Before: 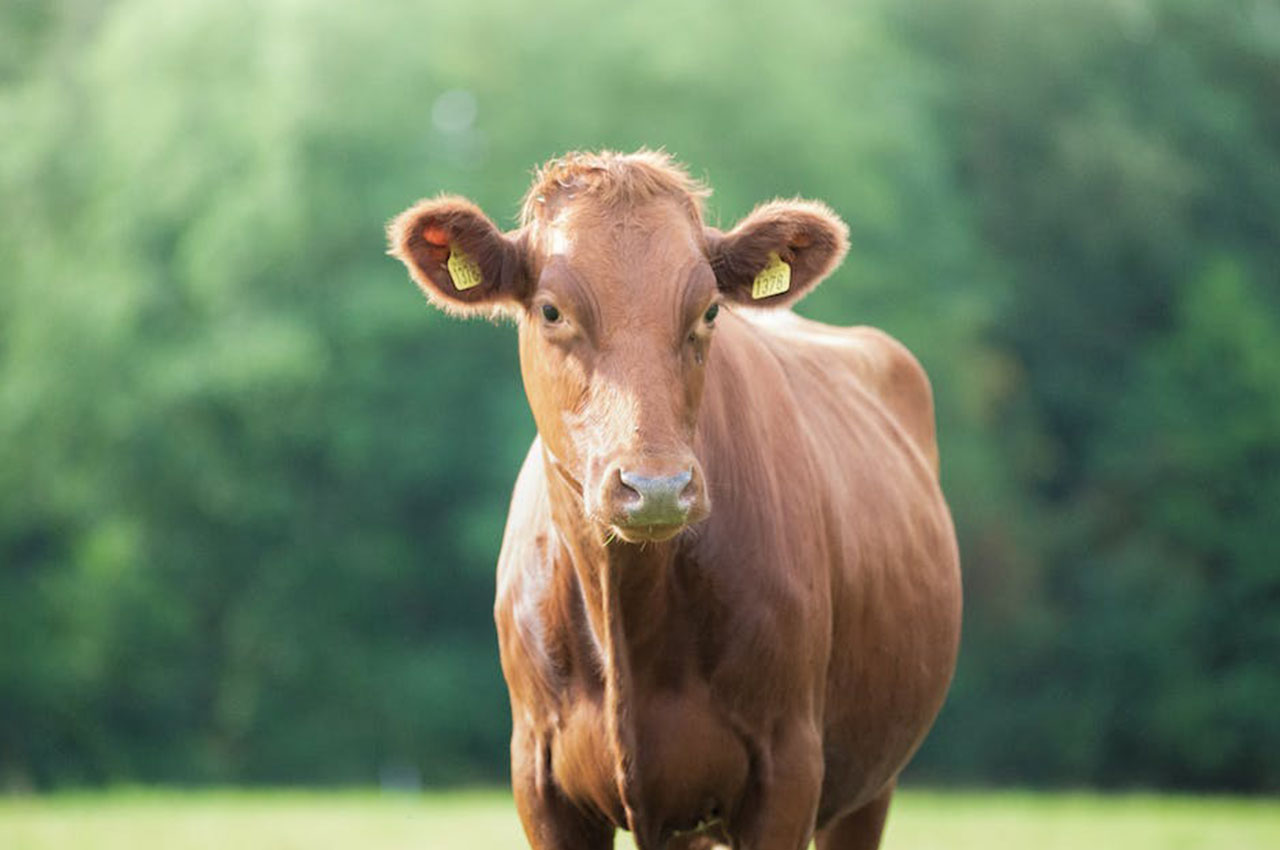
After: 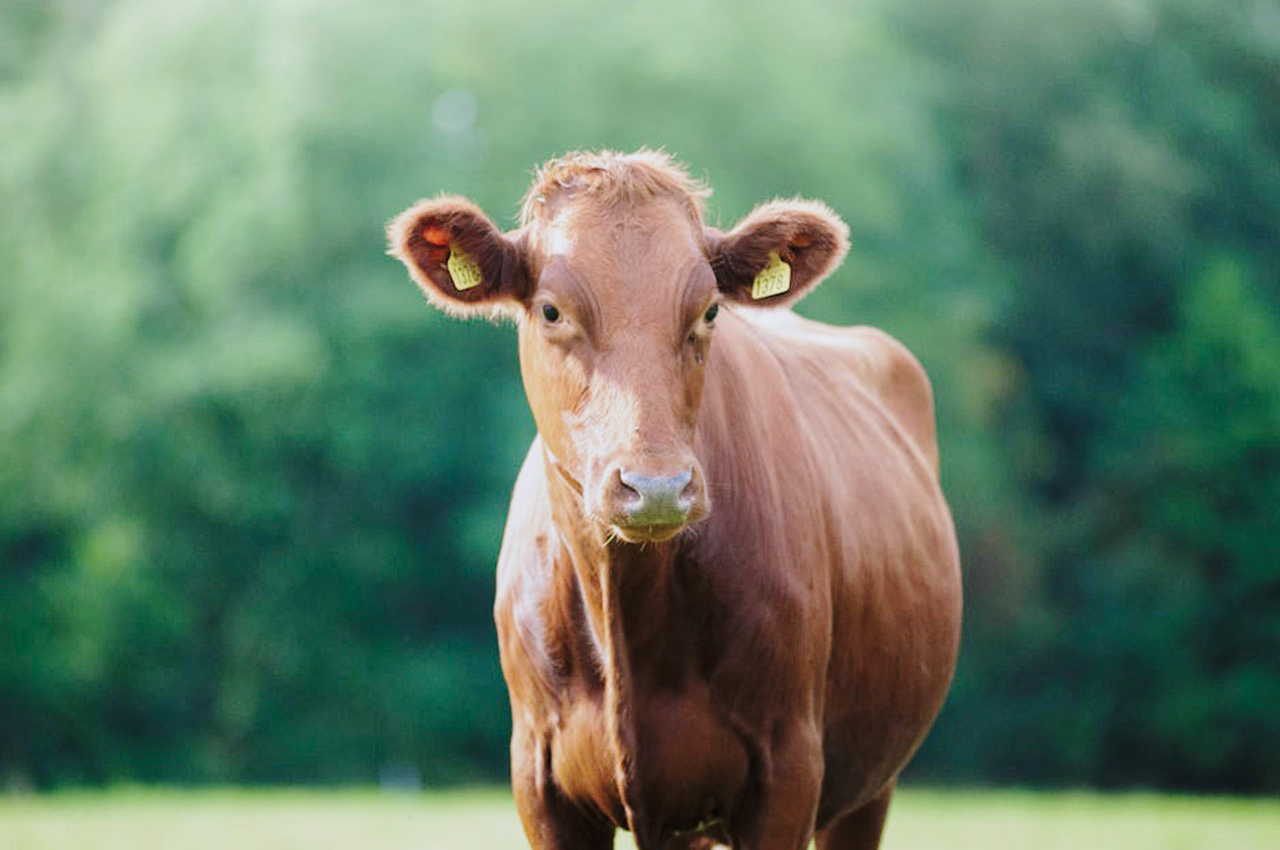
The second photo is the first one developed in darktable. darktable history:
base curve: curves: ch0 [(0, 0) (0.028, 0.03) (0.121, 0.232) (0.46, 0.748) (0.859, 0.968) (1, 1)], preserve colors none
exposure: black level correction 0, exposure -0.845 EV, compensate exposure bias true, compensate highlight preservation false
color calibration: gray › normalize channels true, illuminant as shot in camera, x 0.358, y 0.373, temperature 4628.91 K, gamut compression 0.002
